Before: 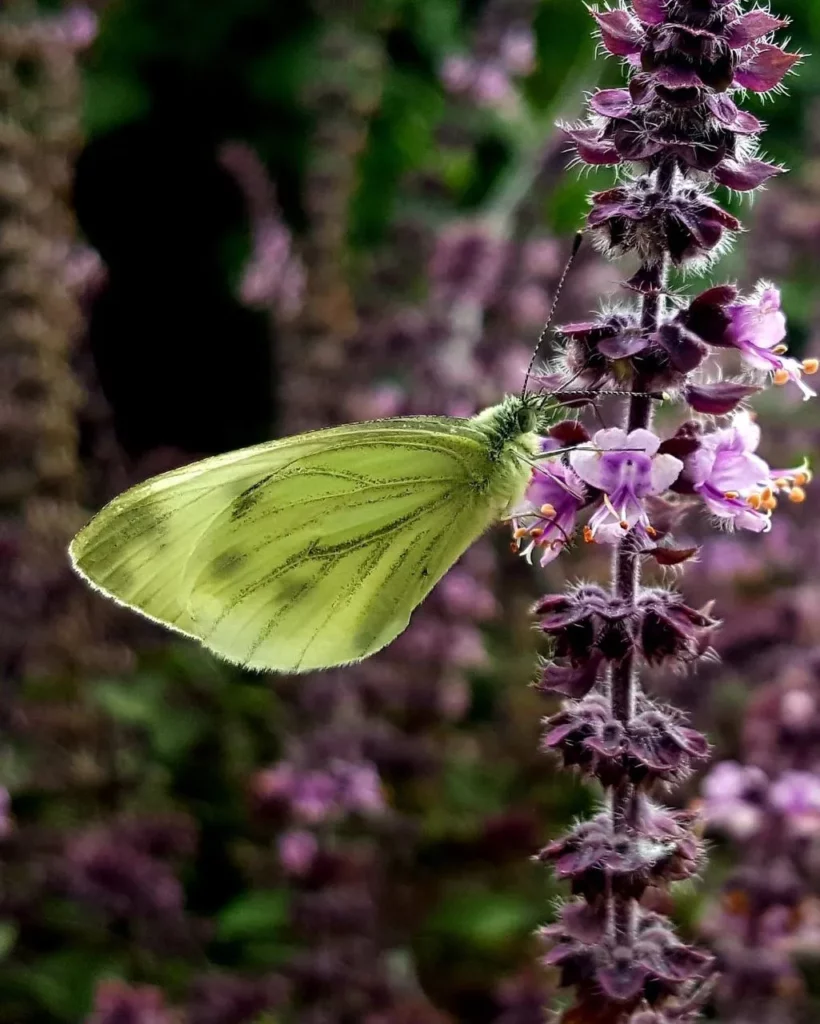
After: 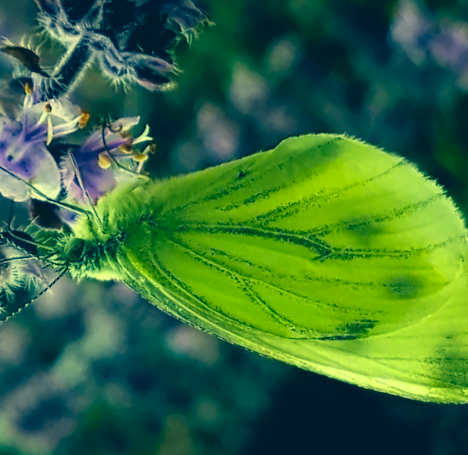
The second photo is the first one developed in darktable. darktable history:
crop and rotate: angle 147.68°, left 9.13%, top 15.579%, right 4.533%, bottom 17.105%
color correction: highlights a* -16.24, highlights b* 40, shadows a* -39.43, shadows b* -26.46
